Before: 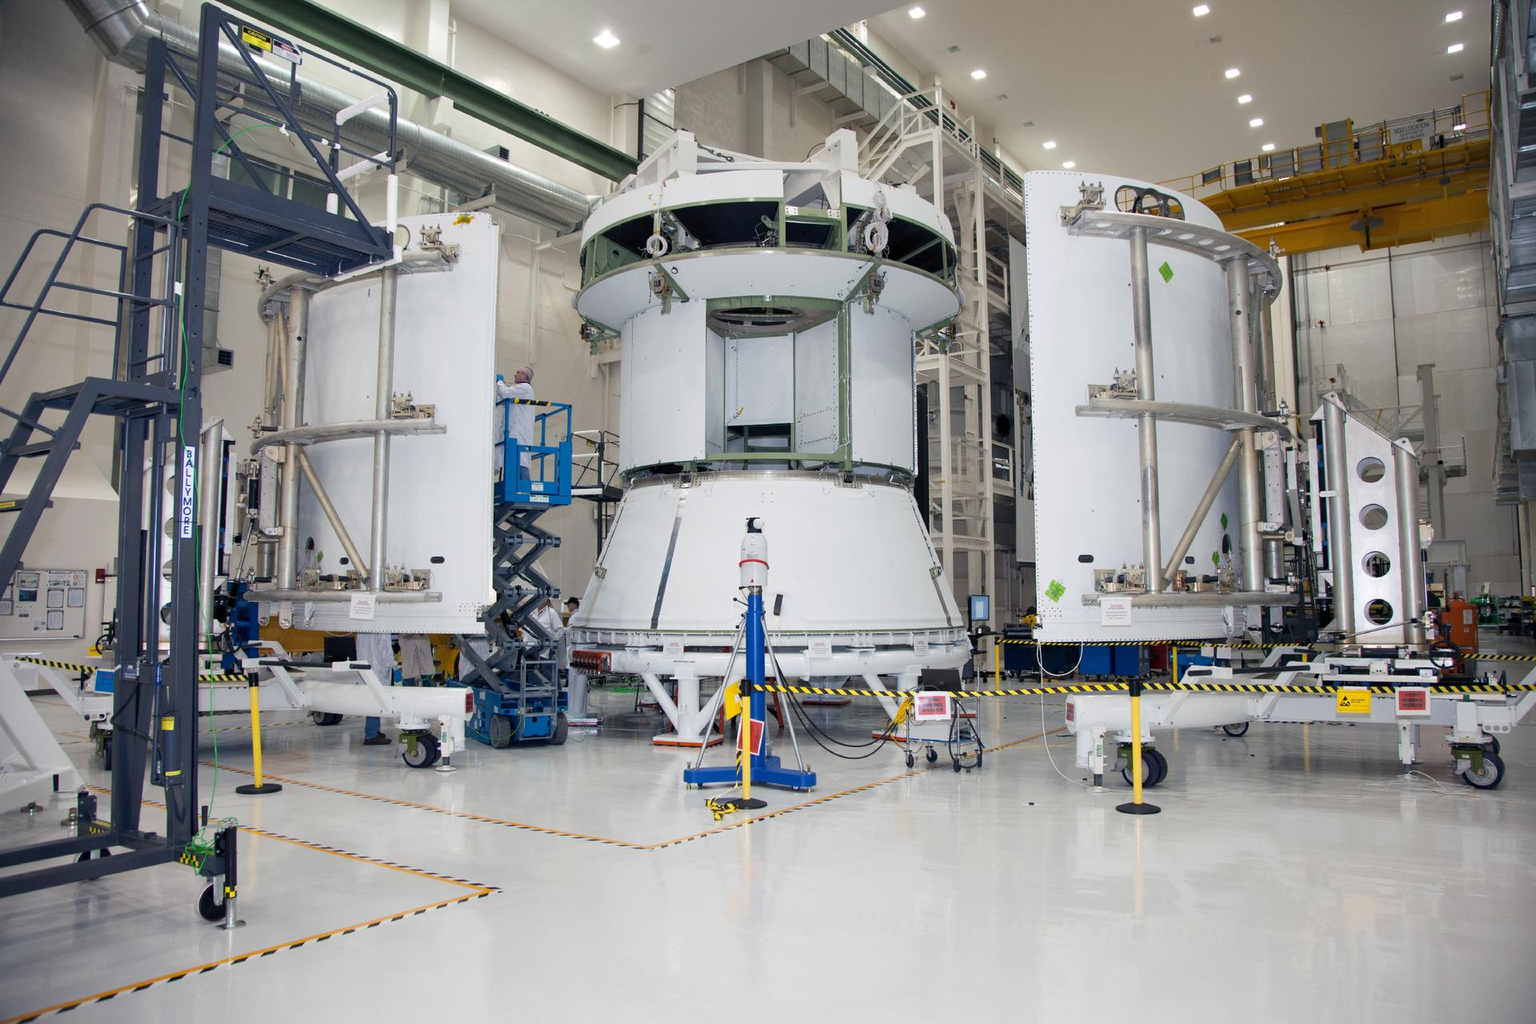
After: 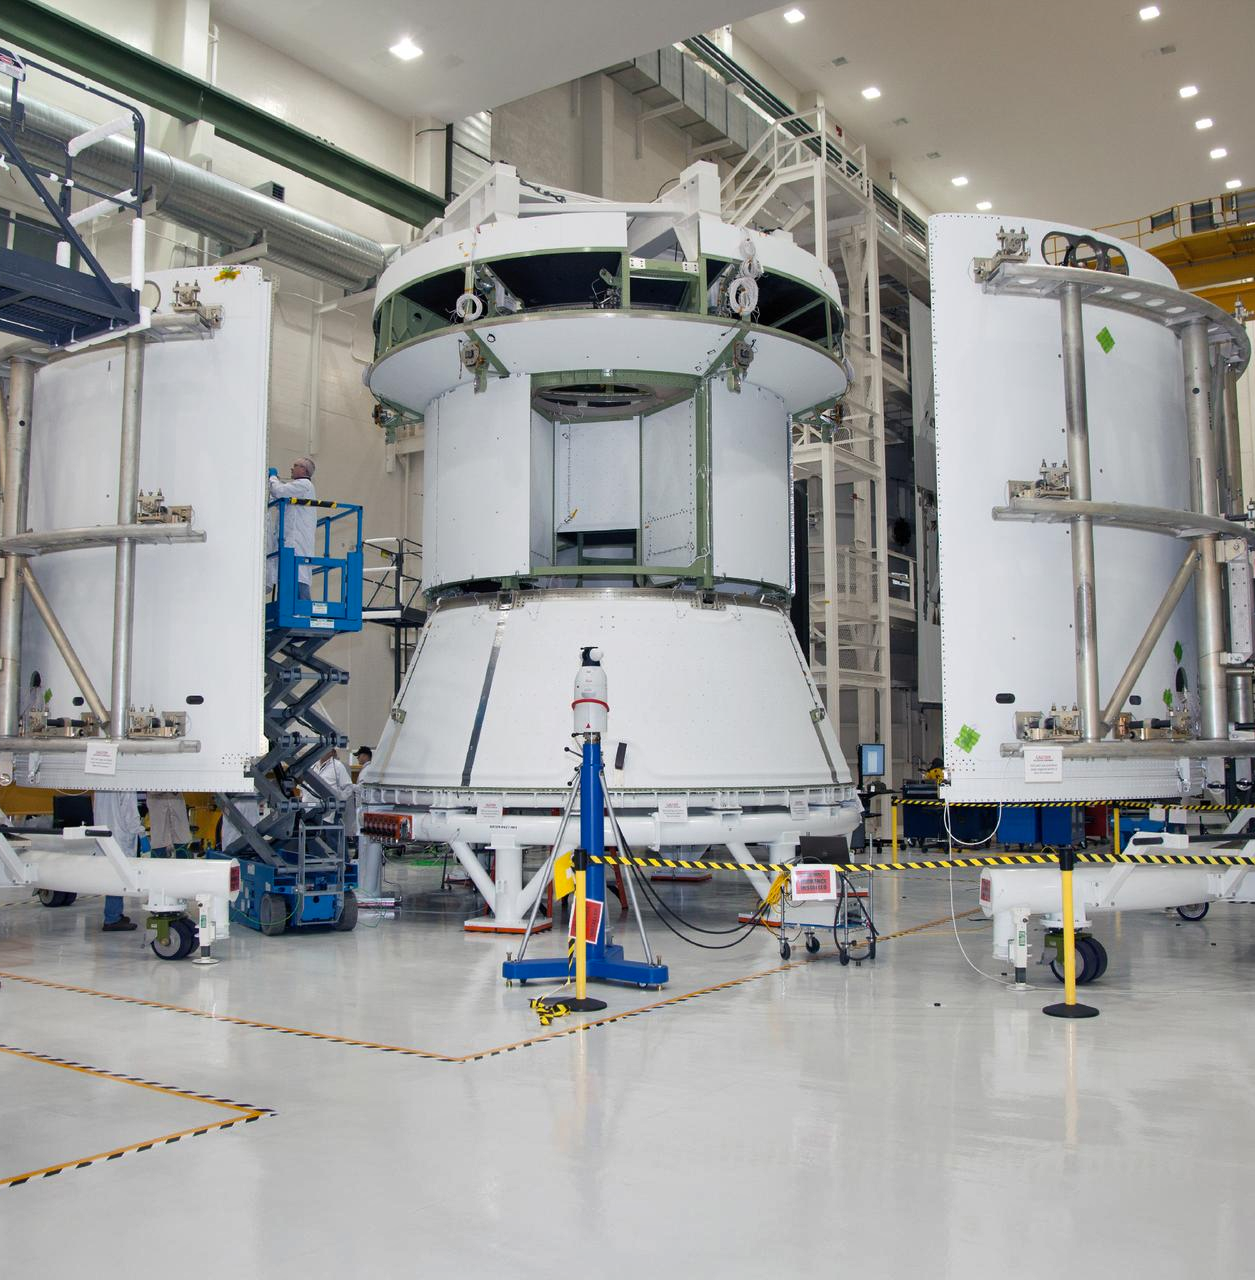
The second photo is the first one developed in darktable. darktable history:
crop and rotate: left 18.341%, right 16.269%
shadows and highlights: soften with gaussian
